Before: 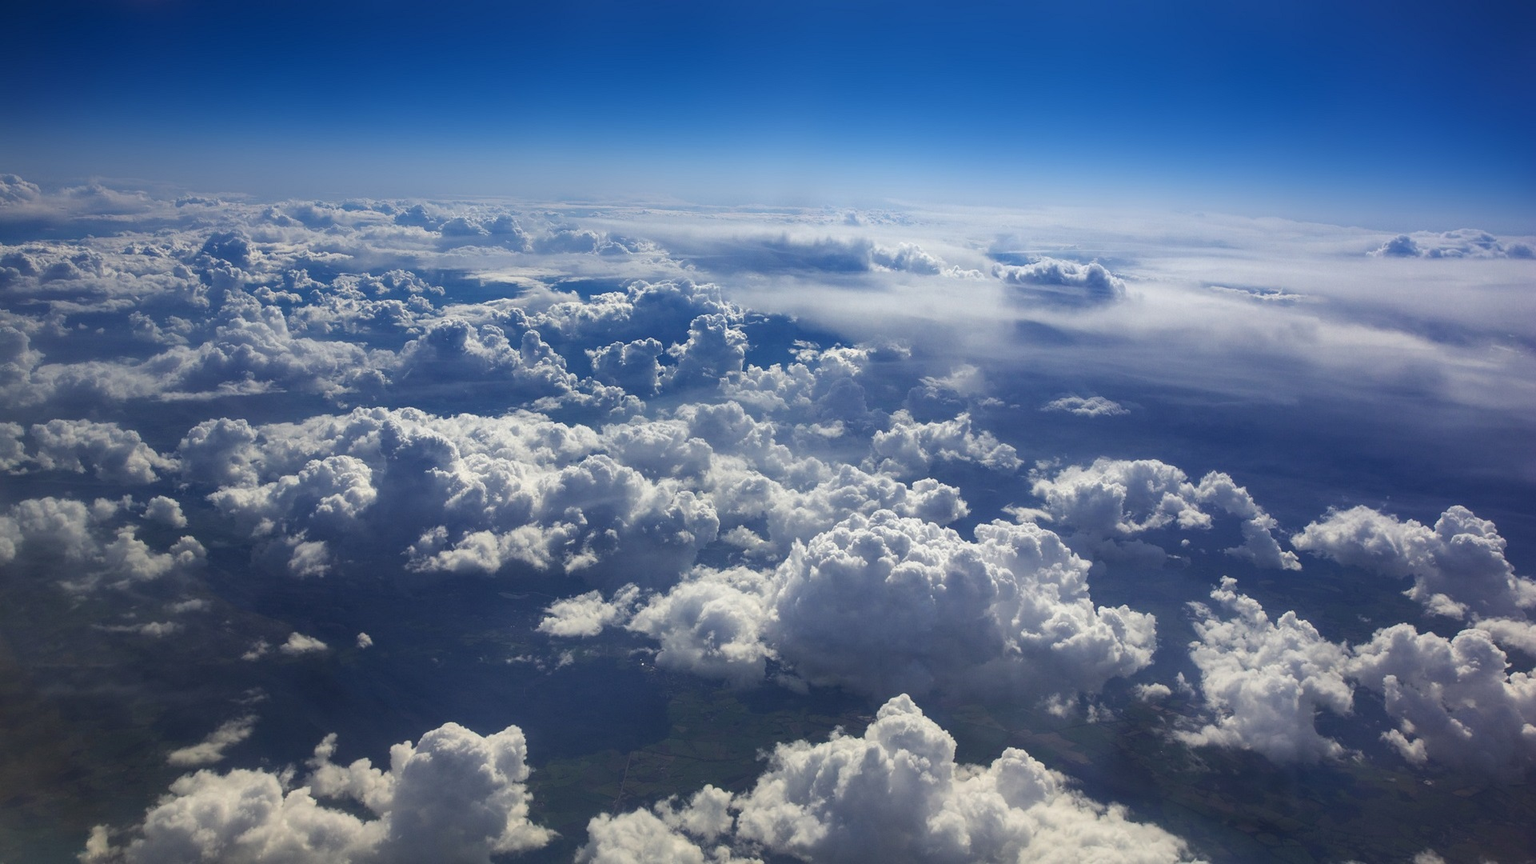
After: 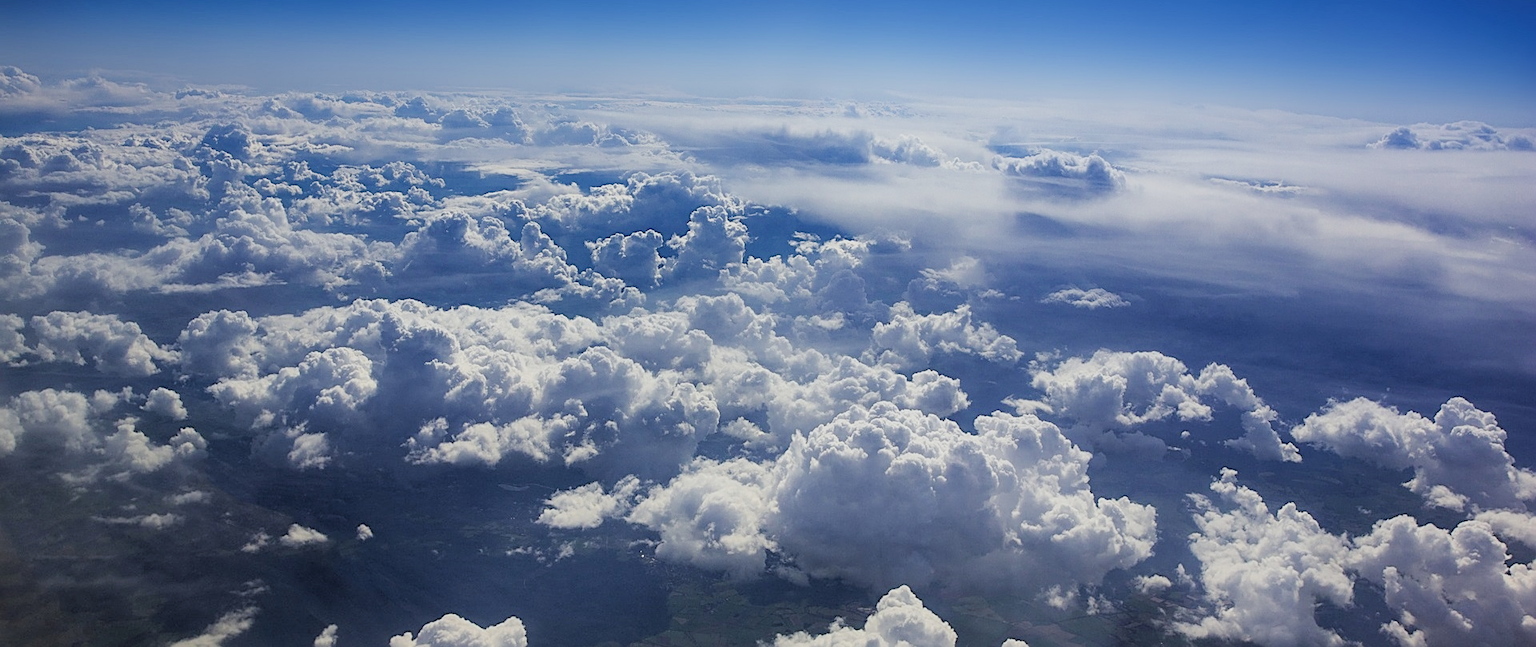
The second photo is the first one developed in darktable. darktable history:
sharpen: amount 0.6
tone equalizer: -7 EV 0.18 EV, -6 EV 0.12 EV, -5 EV 0.08 EV, -4 EV 0.04 EV, -2 EV -0.02 EV, -1 EV -0.04 EV, +0 EV -0.06 EV, luminance estimator HSV value / RGB max
exposure: exposure 0.197 EV, compensate highlight preservation false
filmic rgb: black relative exposure -7.65 EV, white relative exposure 4.56 EV, hardness 3.61
rgb levels: levels [[0.01, 0.419, 0.839], [0, 0.5, 1], [0, 0.5, 1]]
crop and rotate: top 12.5%, bottom 12.5%
